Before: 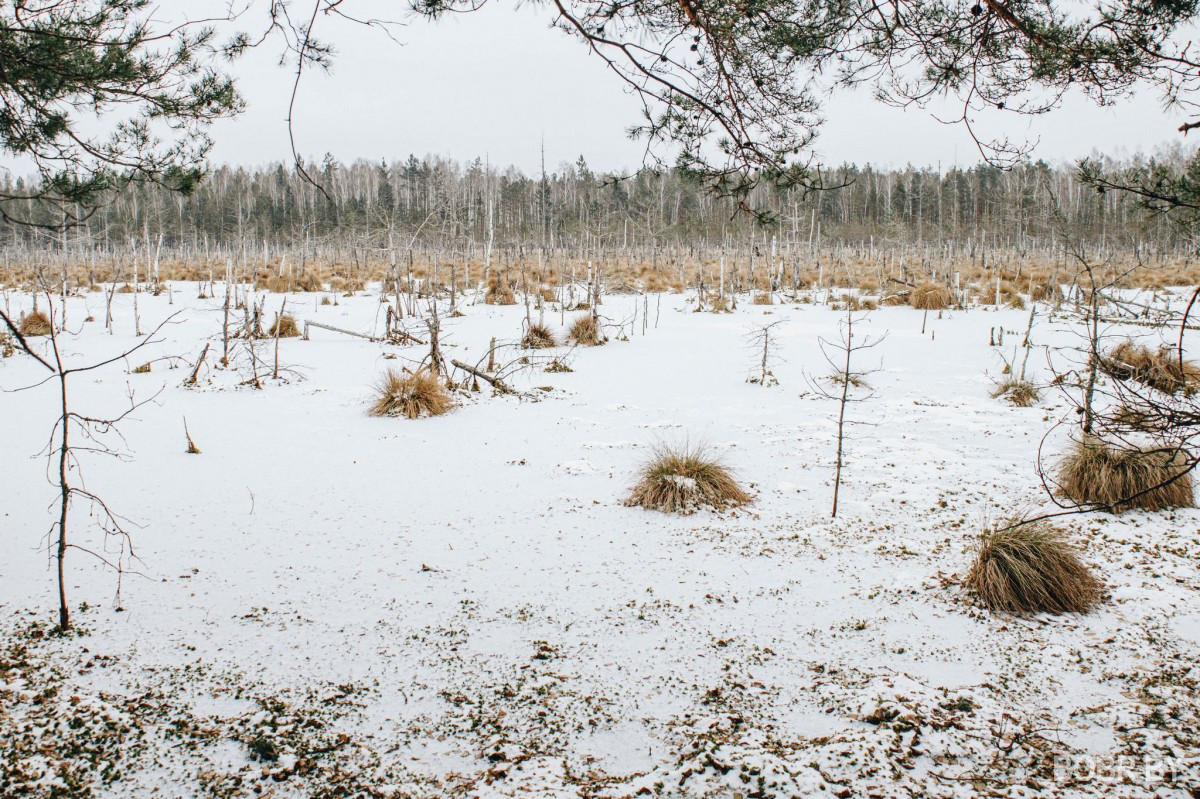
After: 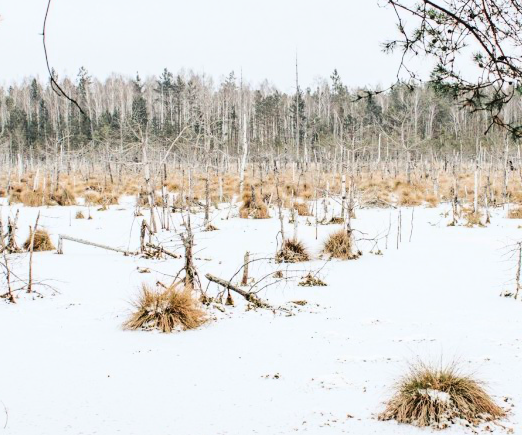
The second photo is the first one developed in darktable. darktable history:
crop: left 20.568%, top 10.769%, right 35.87%, bottom 34.695%
color zones: curves: ch0 [(0.068, 0.464) (0.25, 0.5) (0.48, 0.508) (0.75, 0.536) (0.886, 0.476) (0.967, 0.456)]; ch1 [(0.066, 0.456) (0.25, 0.5) (0.616, 0.508) (0.746, 0.56) (0.934, 0.444)]
base curve: curves: ch0 [(0, 0) (0.032, 0.025) (0.121, 0.166) (0.206, 0.329) (0.605, 0.79) (1, 1)]
